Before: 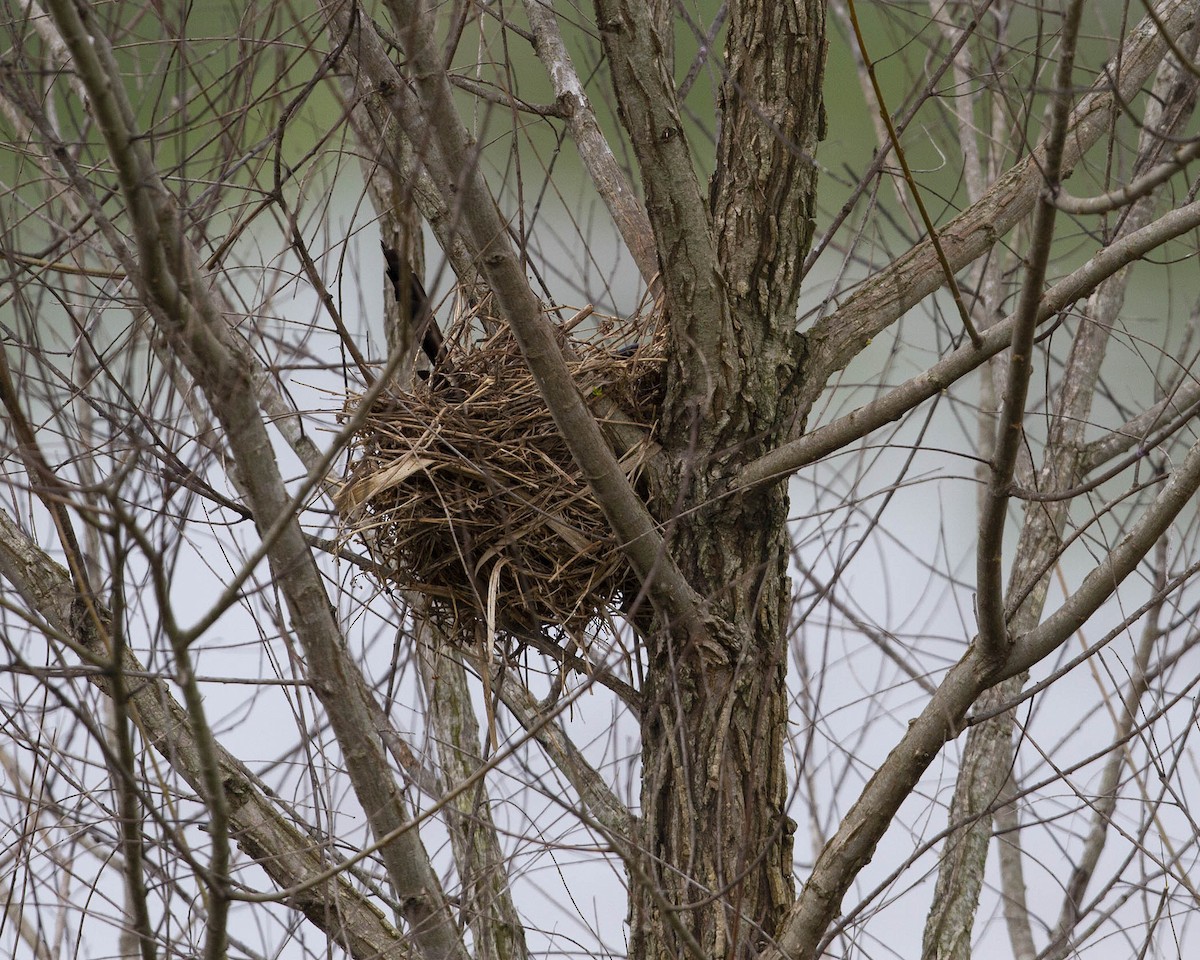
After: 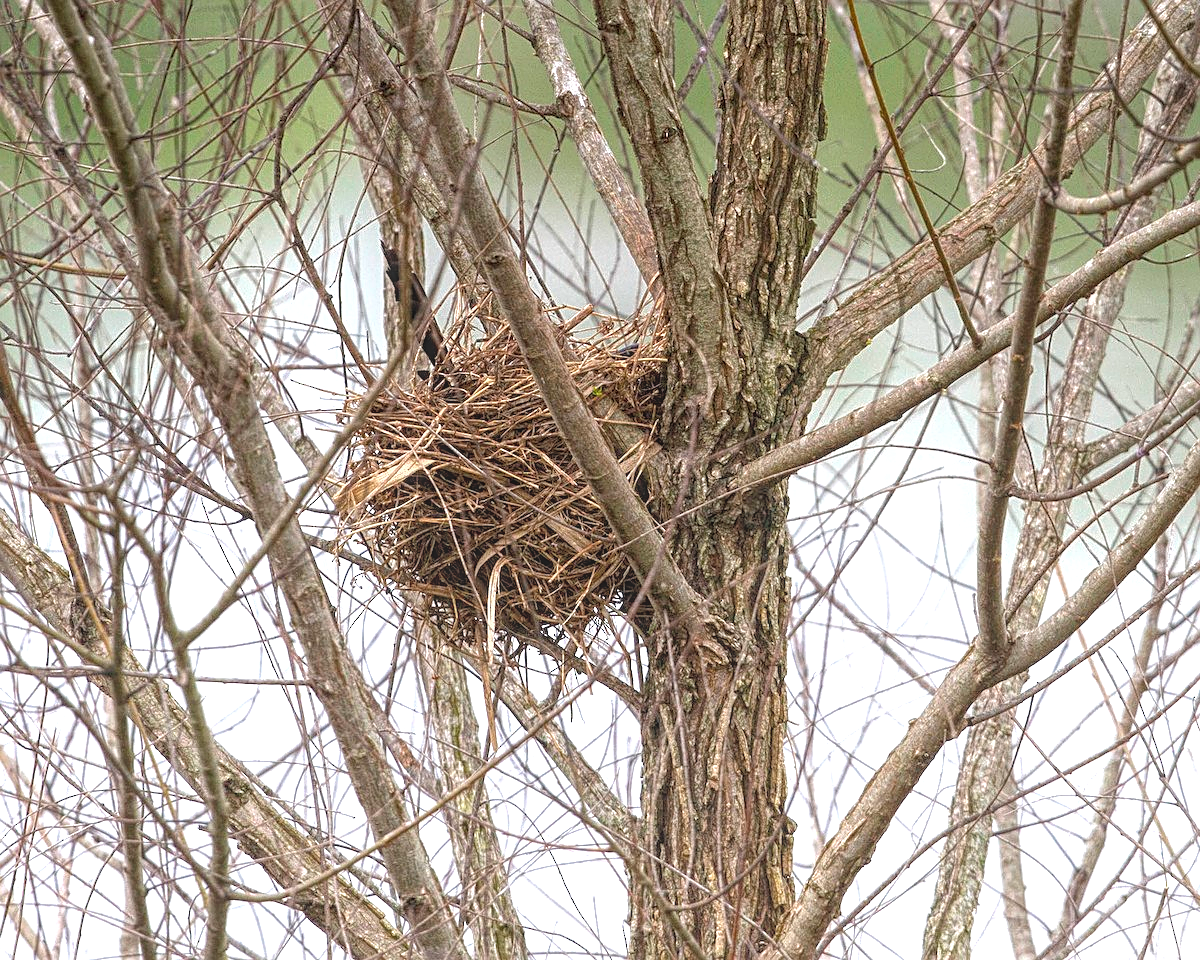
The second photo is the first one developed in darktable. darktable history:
exposure: black level correction 0, exposure 1.107 EV, compensate highlight preservation false
sharpen: on, module defaults
local contrast: highlights 66%, shadows 34%, detail 166%, midtone range 0.2
